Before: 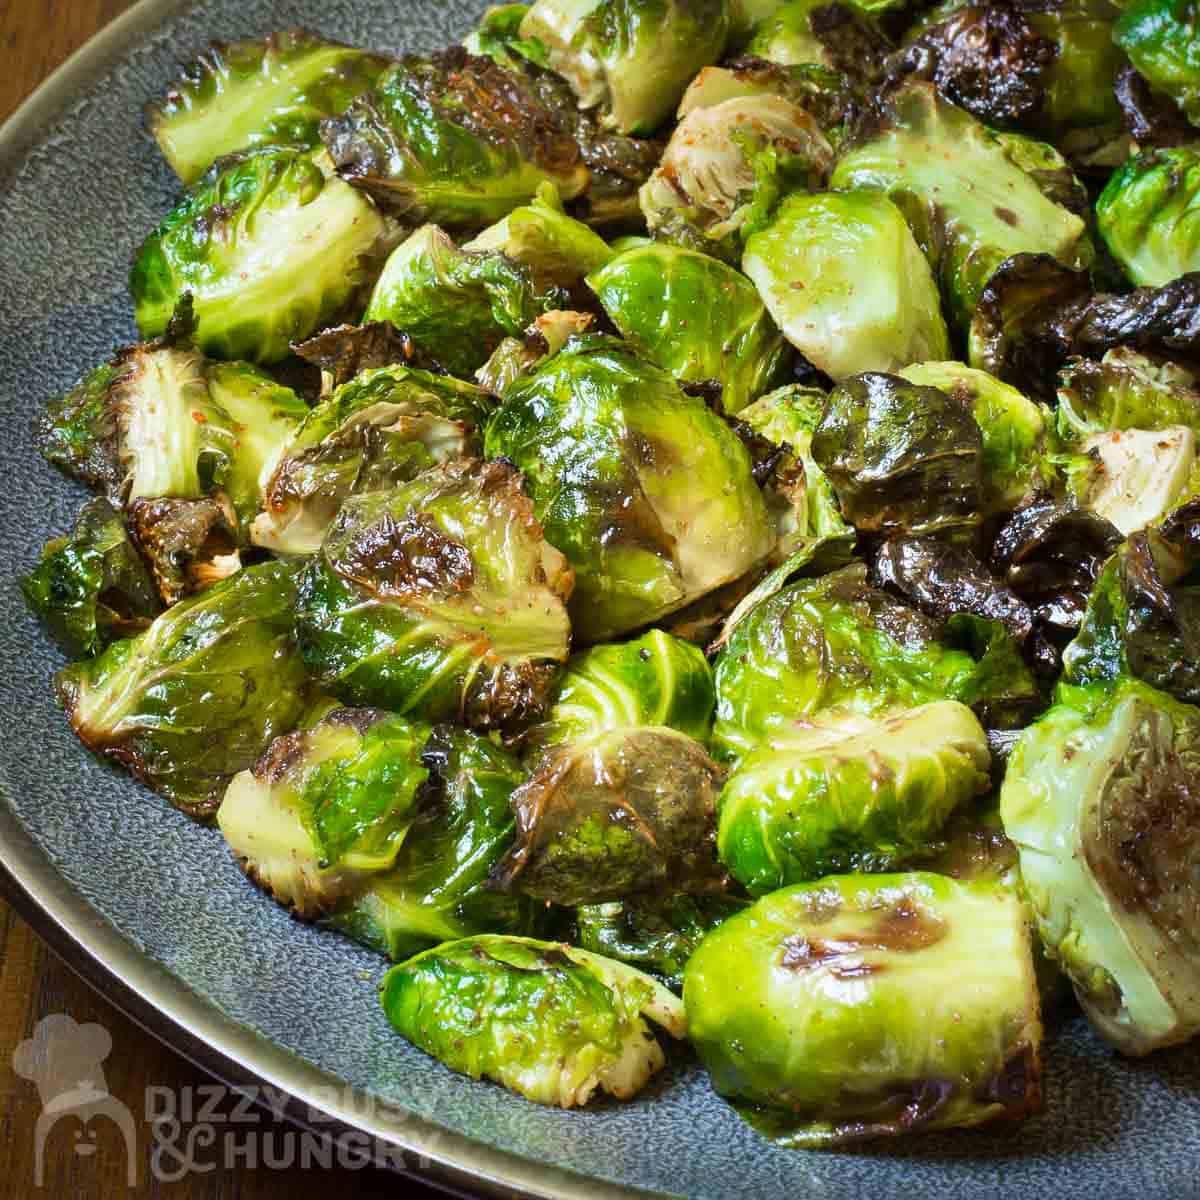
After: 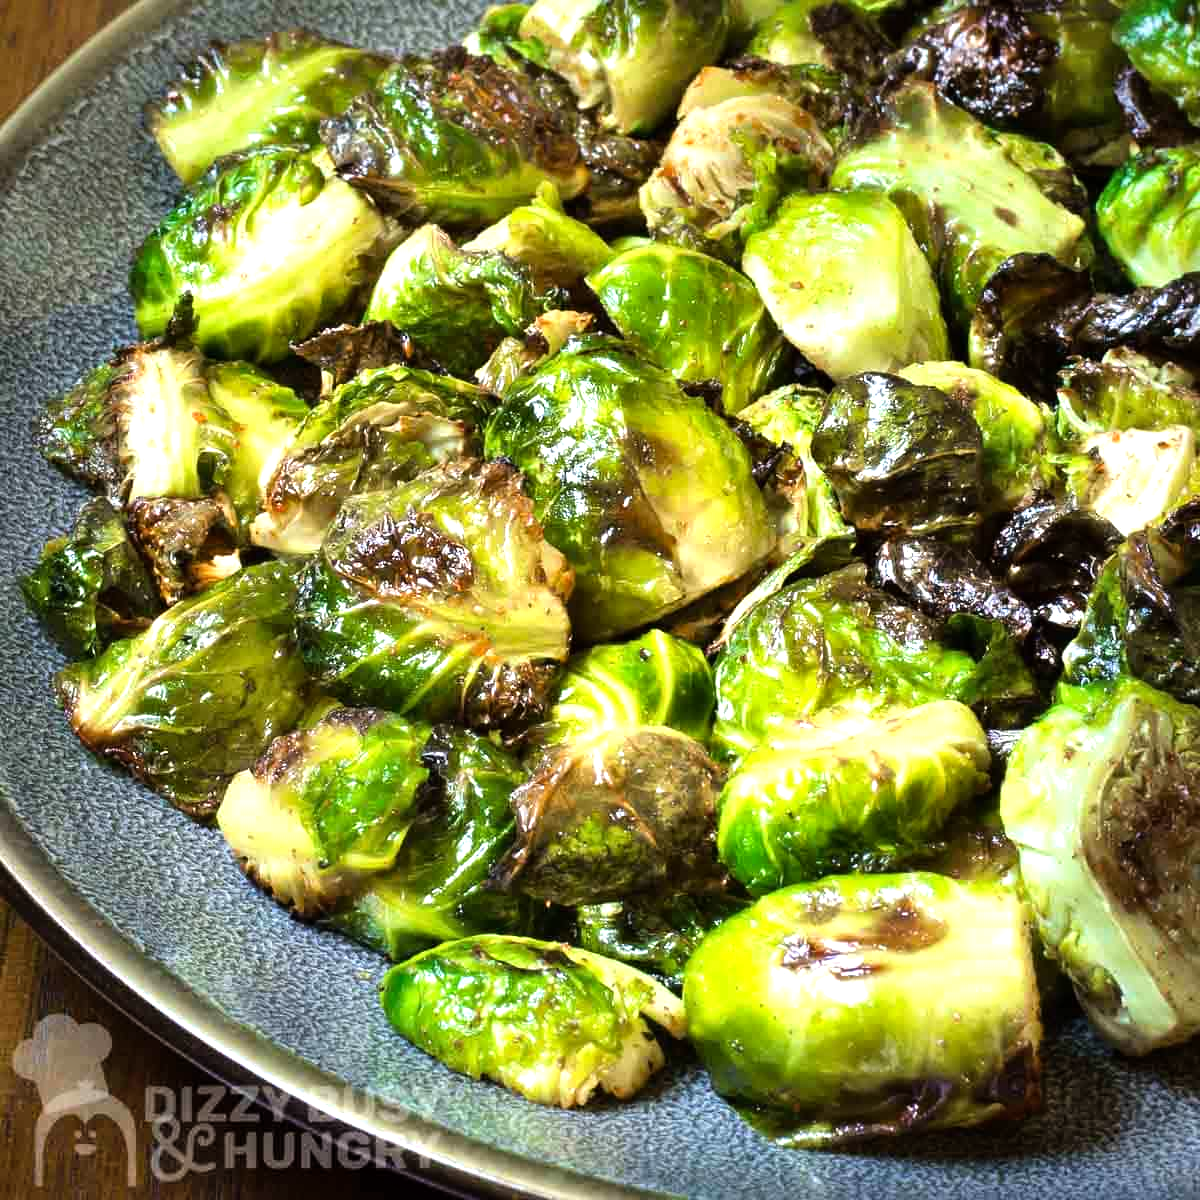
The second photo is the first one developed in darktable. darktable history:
shadows and highlights: highlights color adjustment 0.261%, low approximation 0.01, soften with gaussian
tone equalizer: -8 EV -0.767 EV, -7 EV -0.735 EV, -6 EV -0.571 EV, -5 EV -0.363 EV, -3 EV 0.371 EV, -2 EV 0.6 EV, -1 EV 0.695 EV, +0 EV 0.741 EV, mask exposure compensation -0.486 EV
